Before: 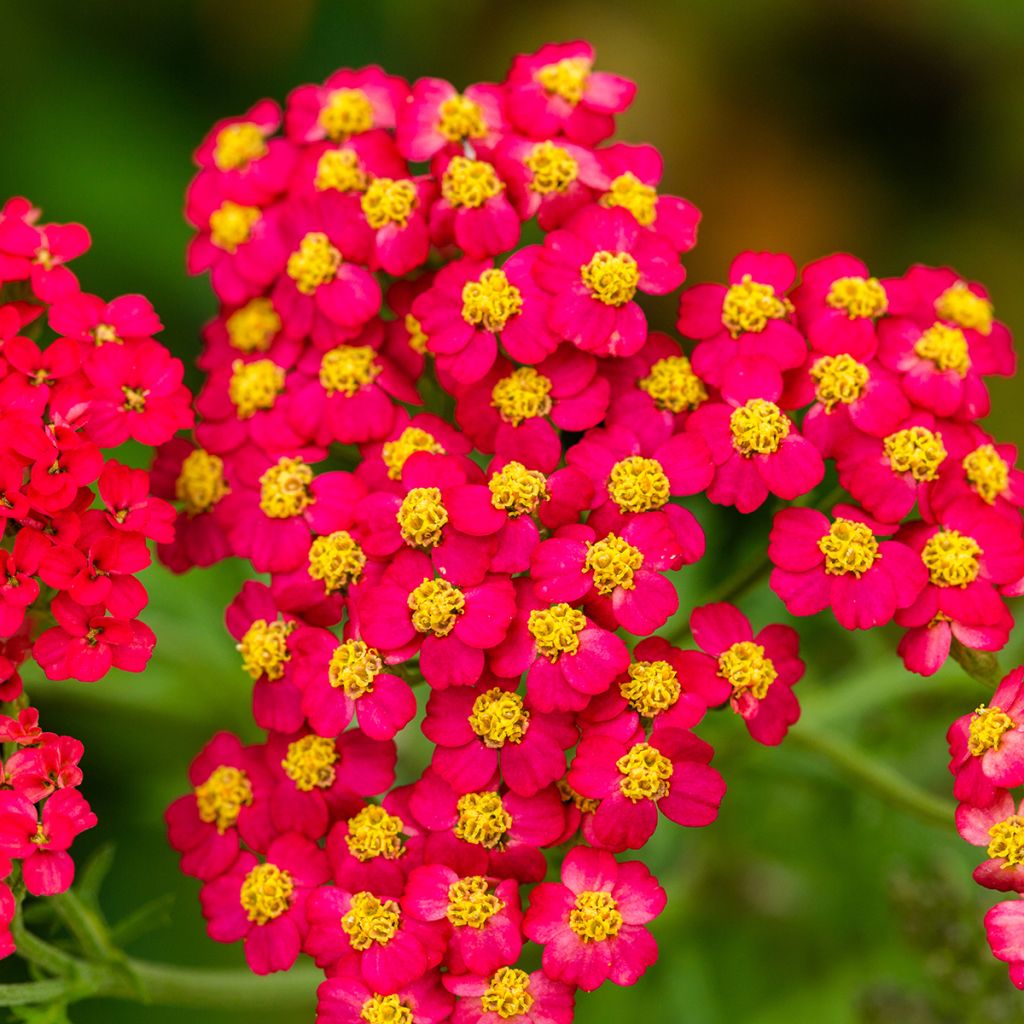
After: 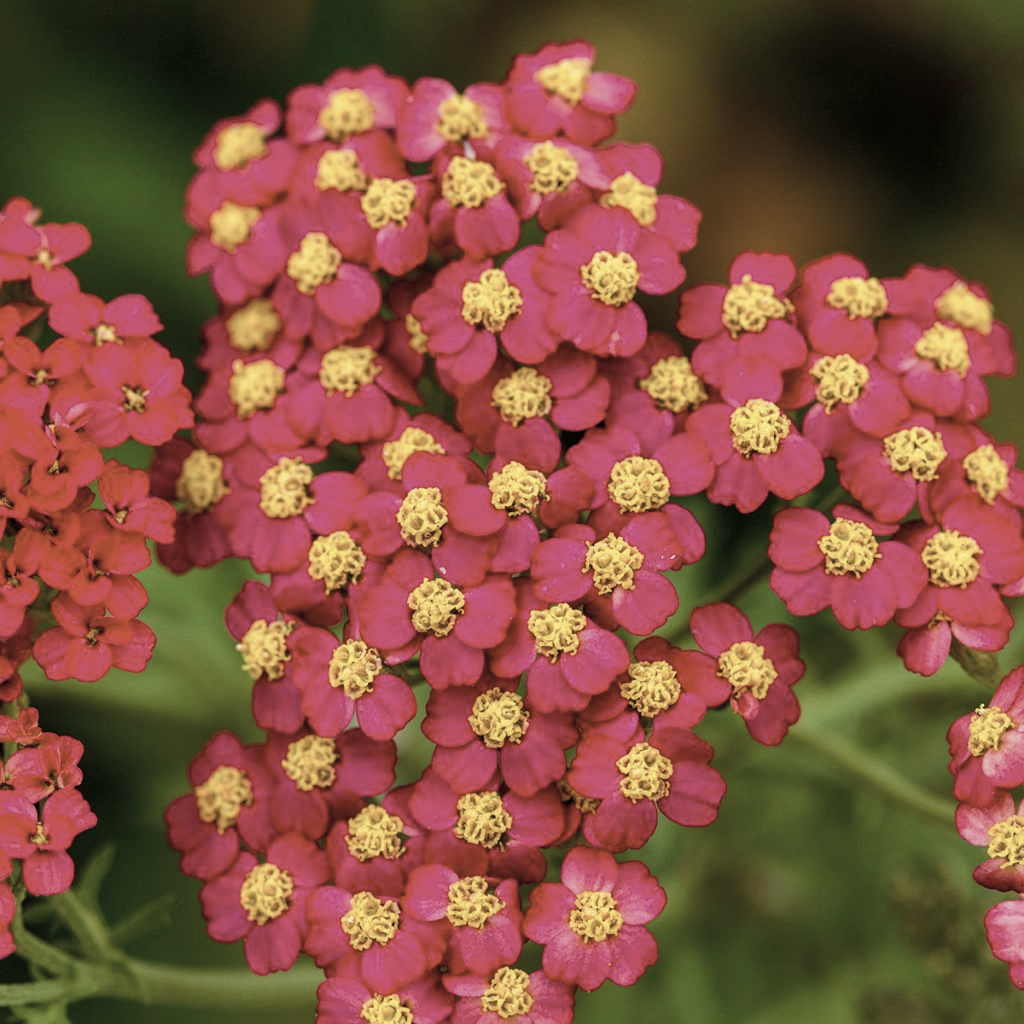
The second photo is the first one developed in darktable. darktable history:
color balance rgb: shadows lift › luminance -21.293%, shadows lift › chroma 9.133%, shadows lift › hue 284.6°, perceptual saturation grading › global saturation 34.802%, perceptual saturation grading › highlights -29.858%, perceptual saturation grading › shadows 35.35%, global vibrance 18.898%
color correction: highlights b* 0.022, saturation 0.478
